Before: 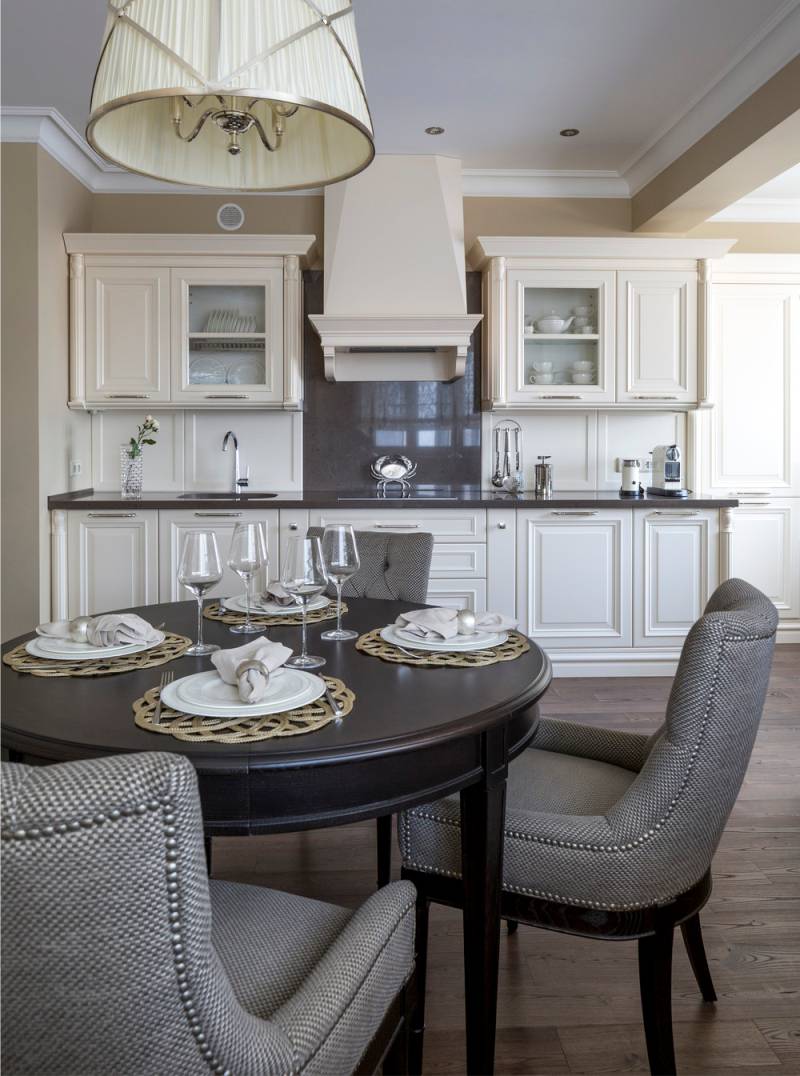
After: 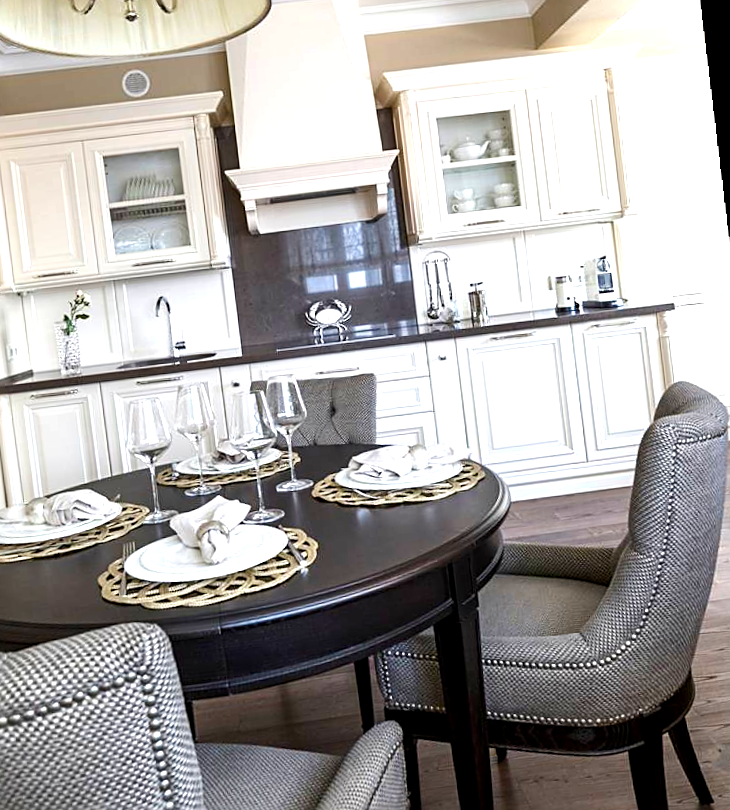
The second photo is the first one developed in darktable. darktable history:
rotate and perspective: rotation -5°, crop left 0.05, crop right 0.952, crop top 0.11, crop bottom 0.89
crop and rotate: angle 1.96°, left 5.673%, top 5.673%
exposure: black level correction 0.001, exposure 0.5 EV, compensate exposure bias true, compensate highlight preservation false
sharpen: on, module defaults
tone equalizer: -8 EV -0.417 EV, -7 EV -0.389 EV, -6 EV -0.333 EV, -5 EV -0.222 EV, -3 EV 0.222 EV, -2 EV 0.333 EV, -1 EV 0.389 EV, +0 EV 0.417 EV, edges refinement/feathering 500, mask exposure compensation -1.57 EV, preserve details no
color balance rgb: linear chroma grading › shadows 32%, linear chroma grading › global chroma -2%, linear chroma grading › mid-tones 4%, perceptual saturation grading › global saturation -2%, perceptual saturation grading › highlights -8%, perceptual saturation grading › mid-tones 8%, perceptual saturation grading › shadows 4%, perceptual brilliance grading › highlights 8%, perceptual brilliance grading › mid-tones 4%, perceptual brilliance grading › shadows 2%, global vibrance 16%, saturation formula JzAzBz (2021)
